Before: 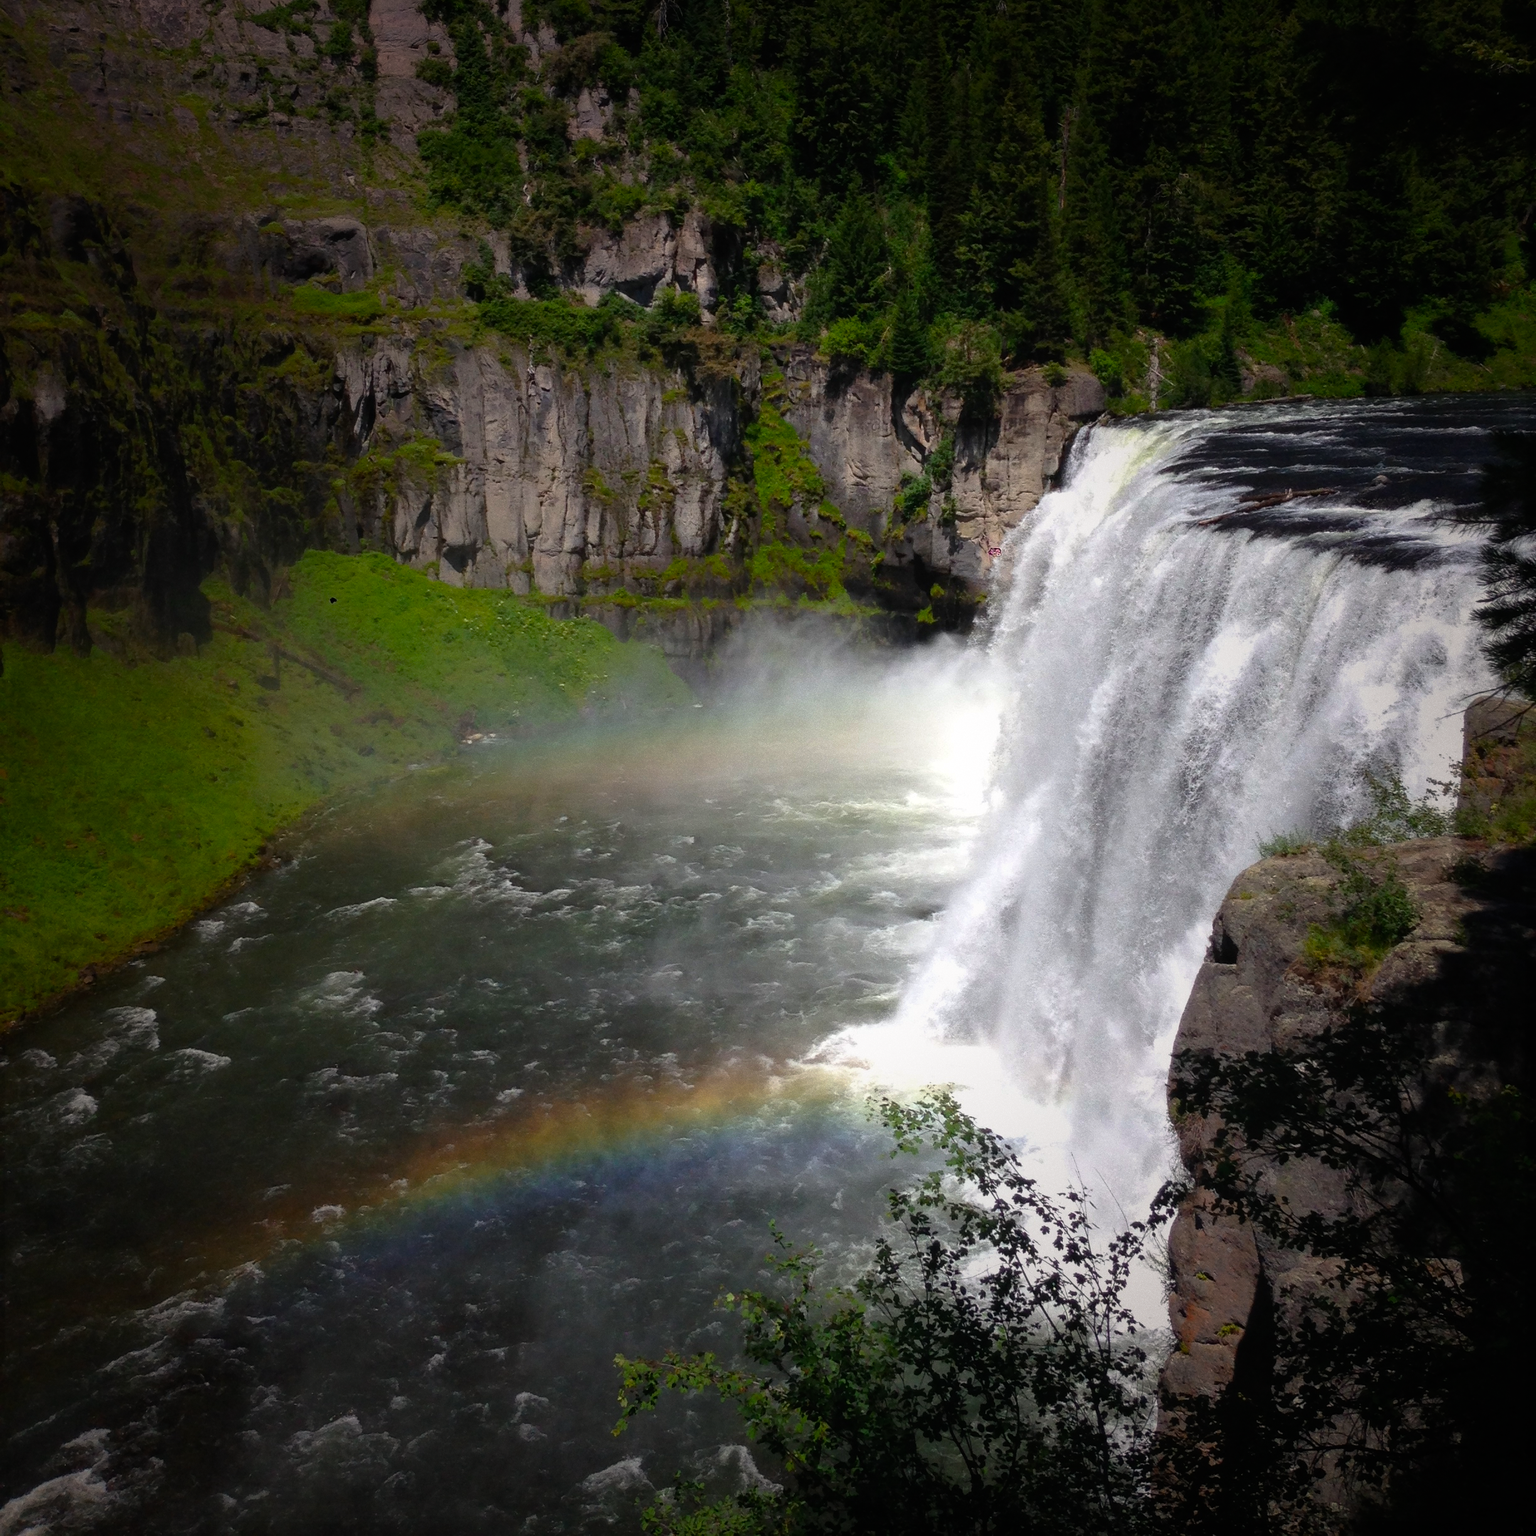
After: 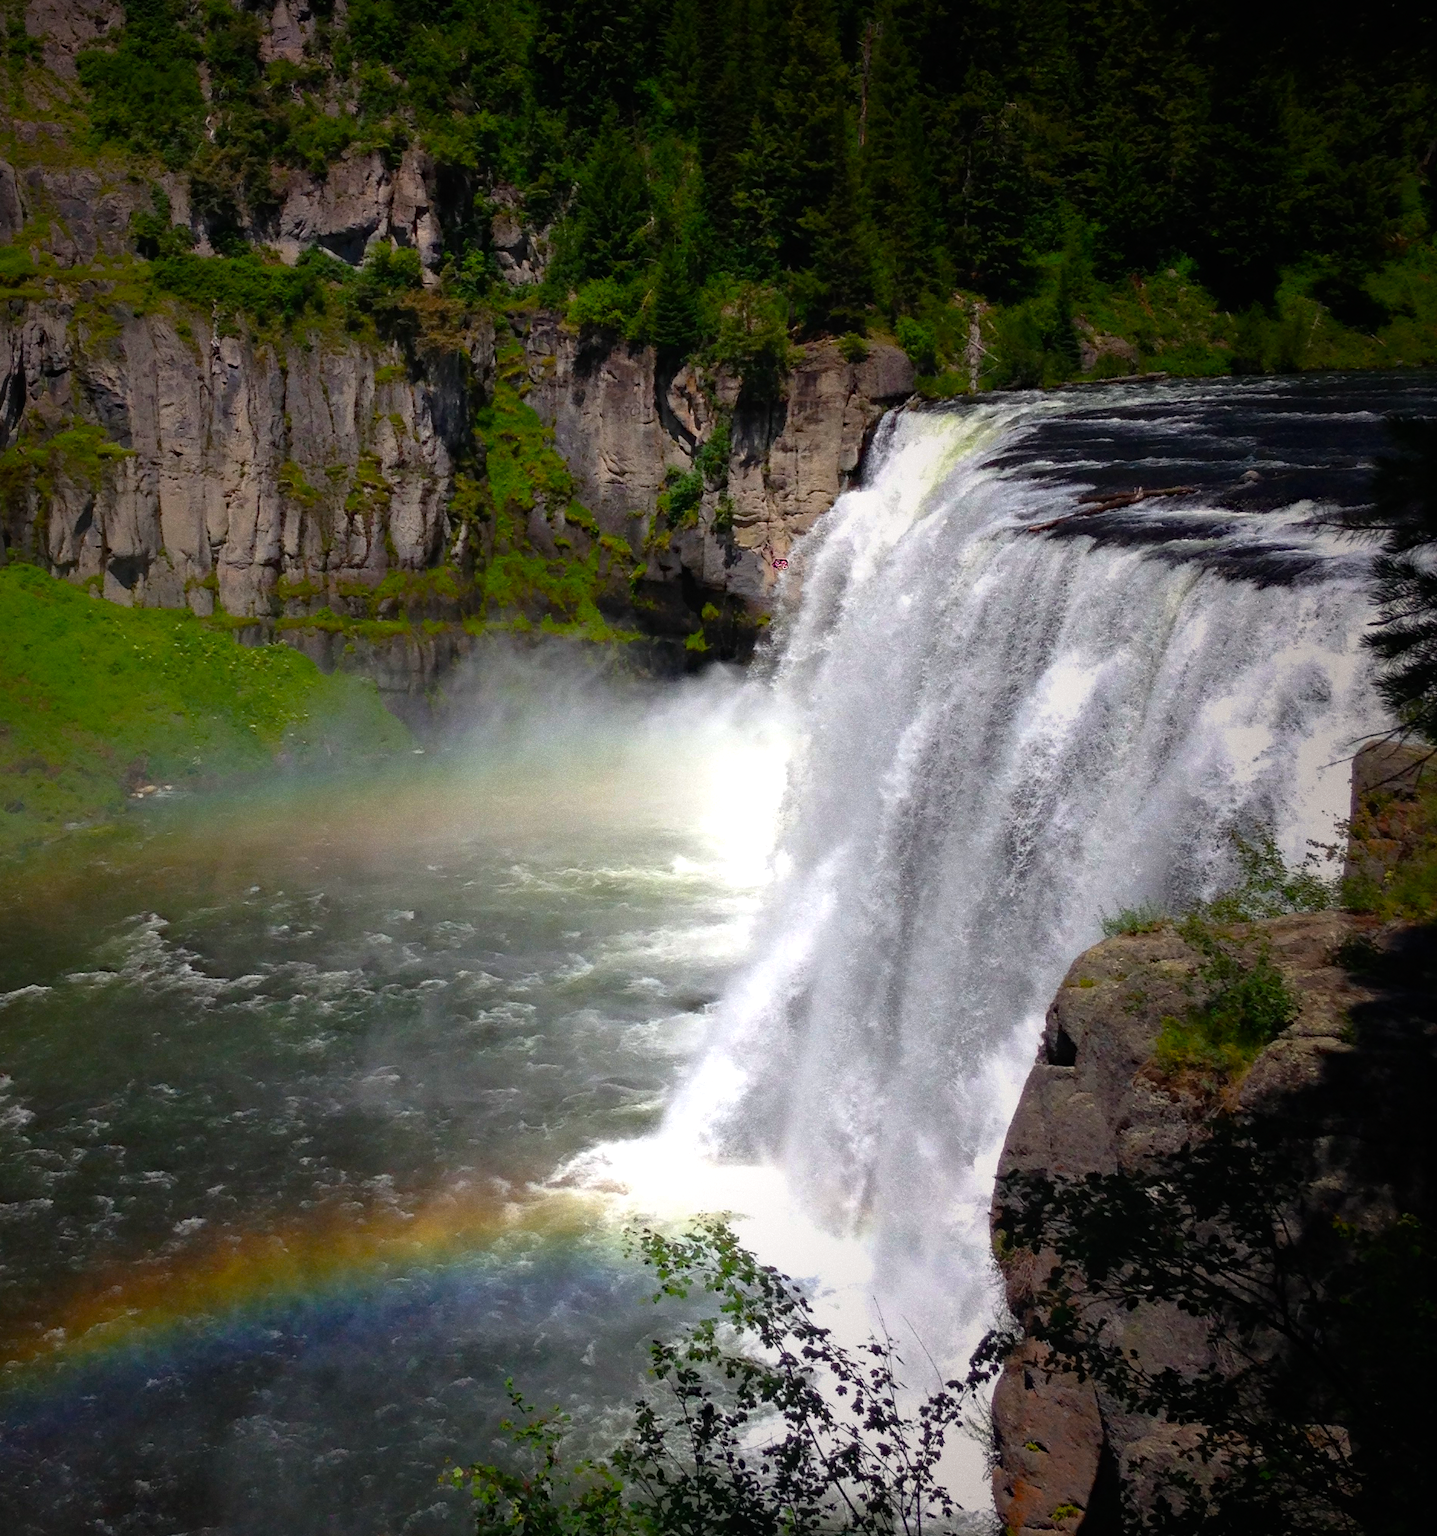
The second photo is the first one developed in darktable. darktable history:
color balance rgb: linear chroma grading › shadows -8%, linear chroma grading › global chroma 10%, perceptual saturation grading › global saturation 2%, perceptual saturation grading › highlights -2%, perceptual saturation grading › mid-tones 4%, perceptual saturation grading › shadows 8%, perceptual brilliance grading › global brilliance 2%, perceptual brilliance grading › highlights -4%, global vibrance 16%, saturation formula JzAzBz (2021)
haze removal: compatibility mode true, adaptive false
crop: left 23.095%, top 5.827%, bottom 11.854%
